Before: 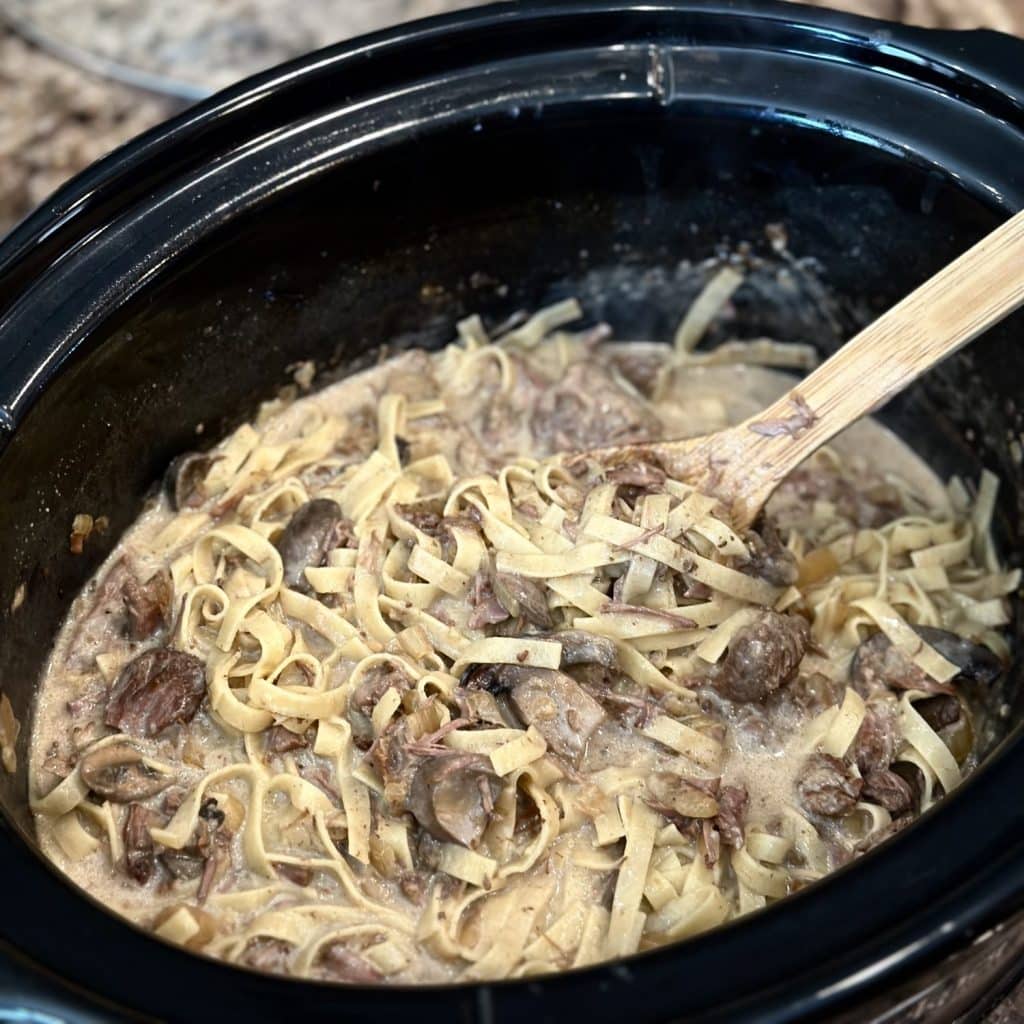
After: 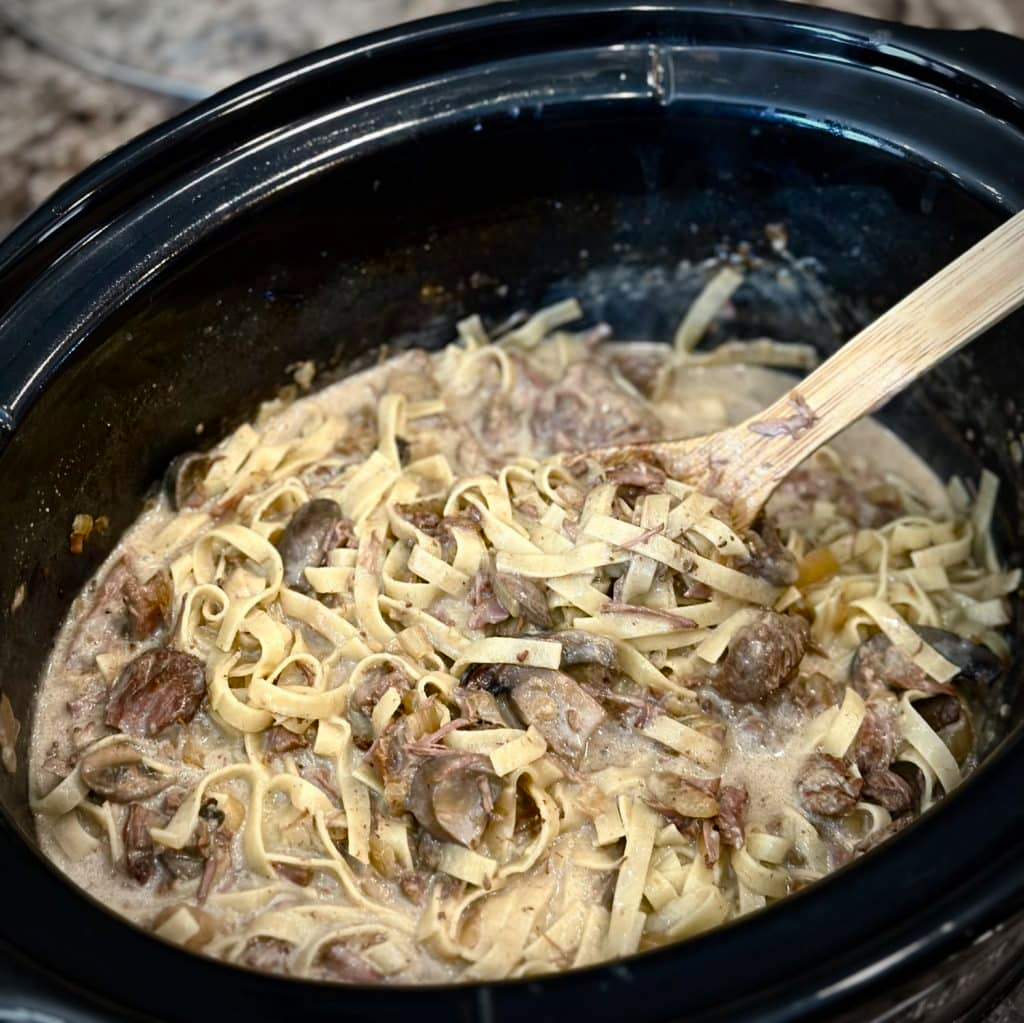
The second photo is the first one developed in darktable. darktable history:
vignetting: on, module defaults
crop: bottom 0.062%
color balance rgb: shadows lift › chroma 0.97%, shadows lift › hue 110.35°, perceptual saturation grading › global saturation 20%, perceptual saturation grading › highlights -25.012%, perceptual saturation grading › shadows 25.133%, global vibrance 20%
